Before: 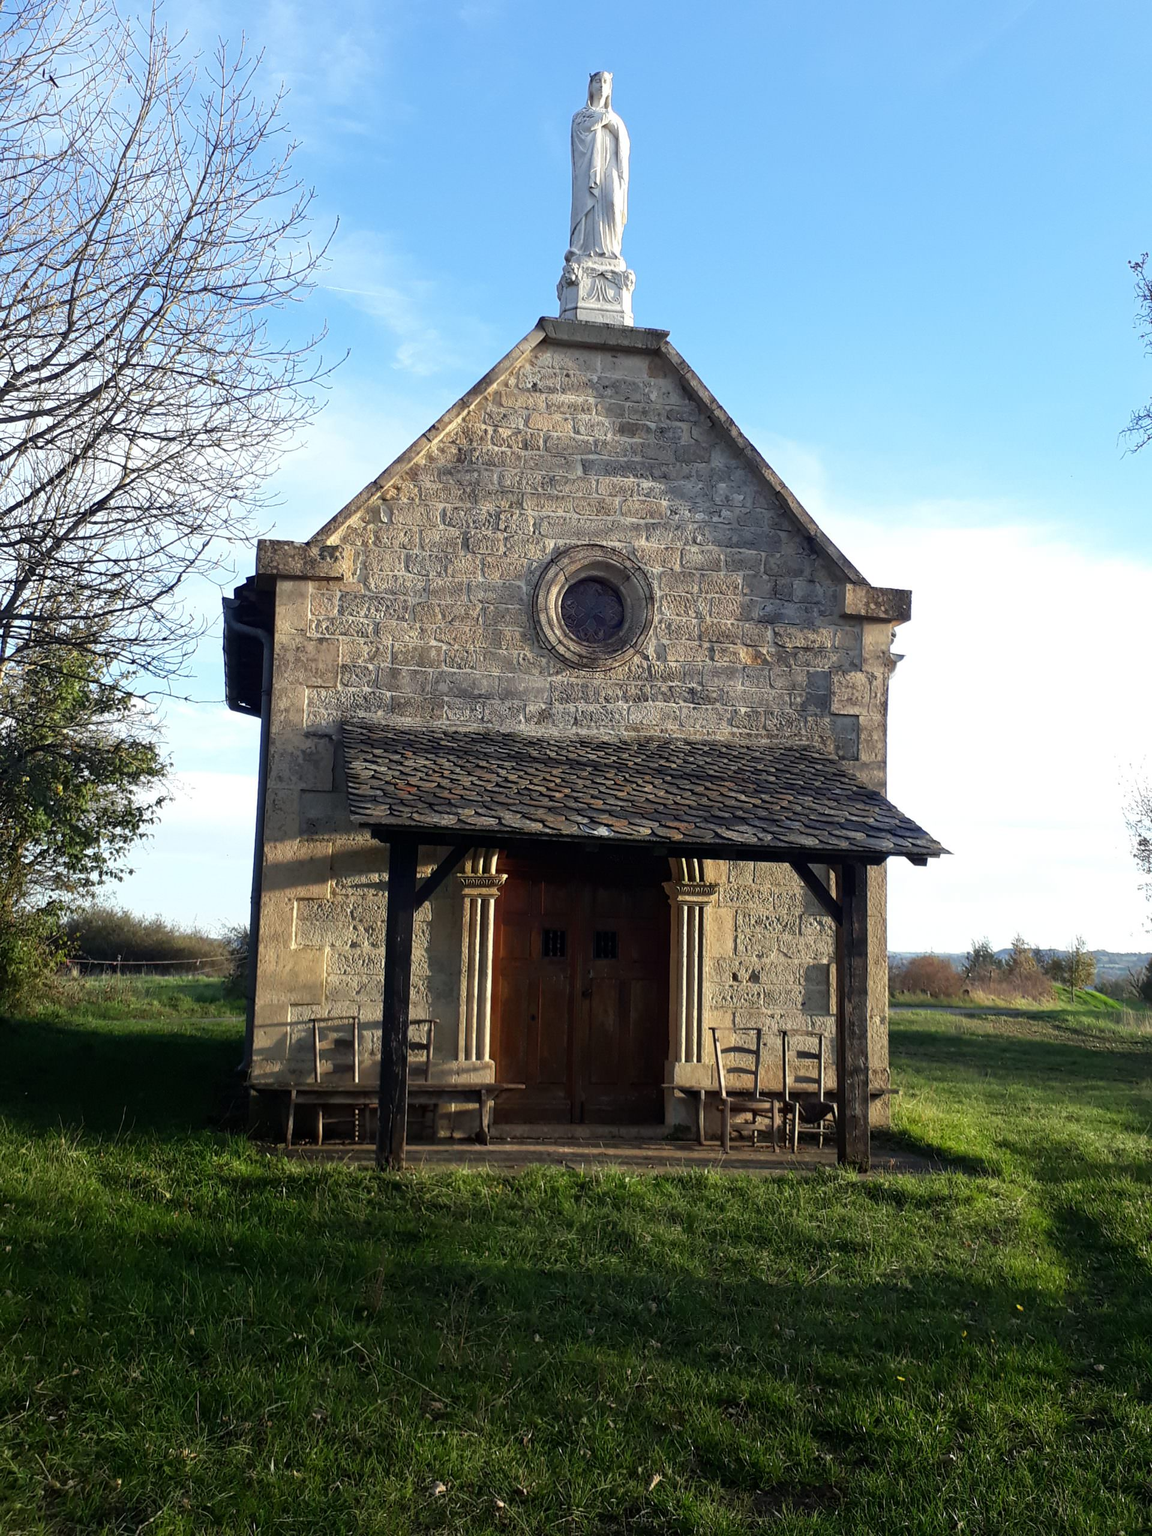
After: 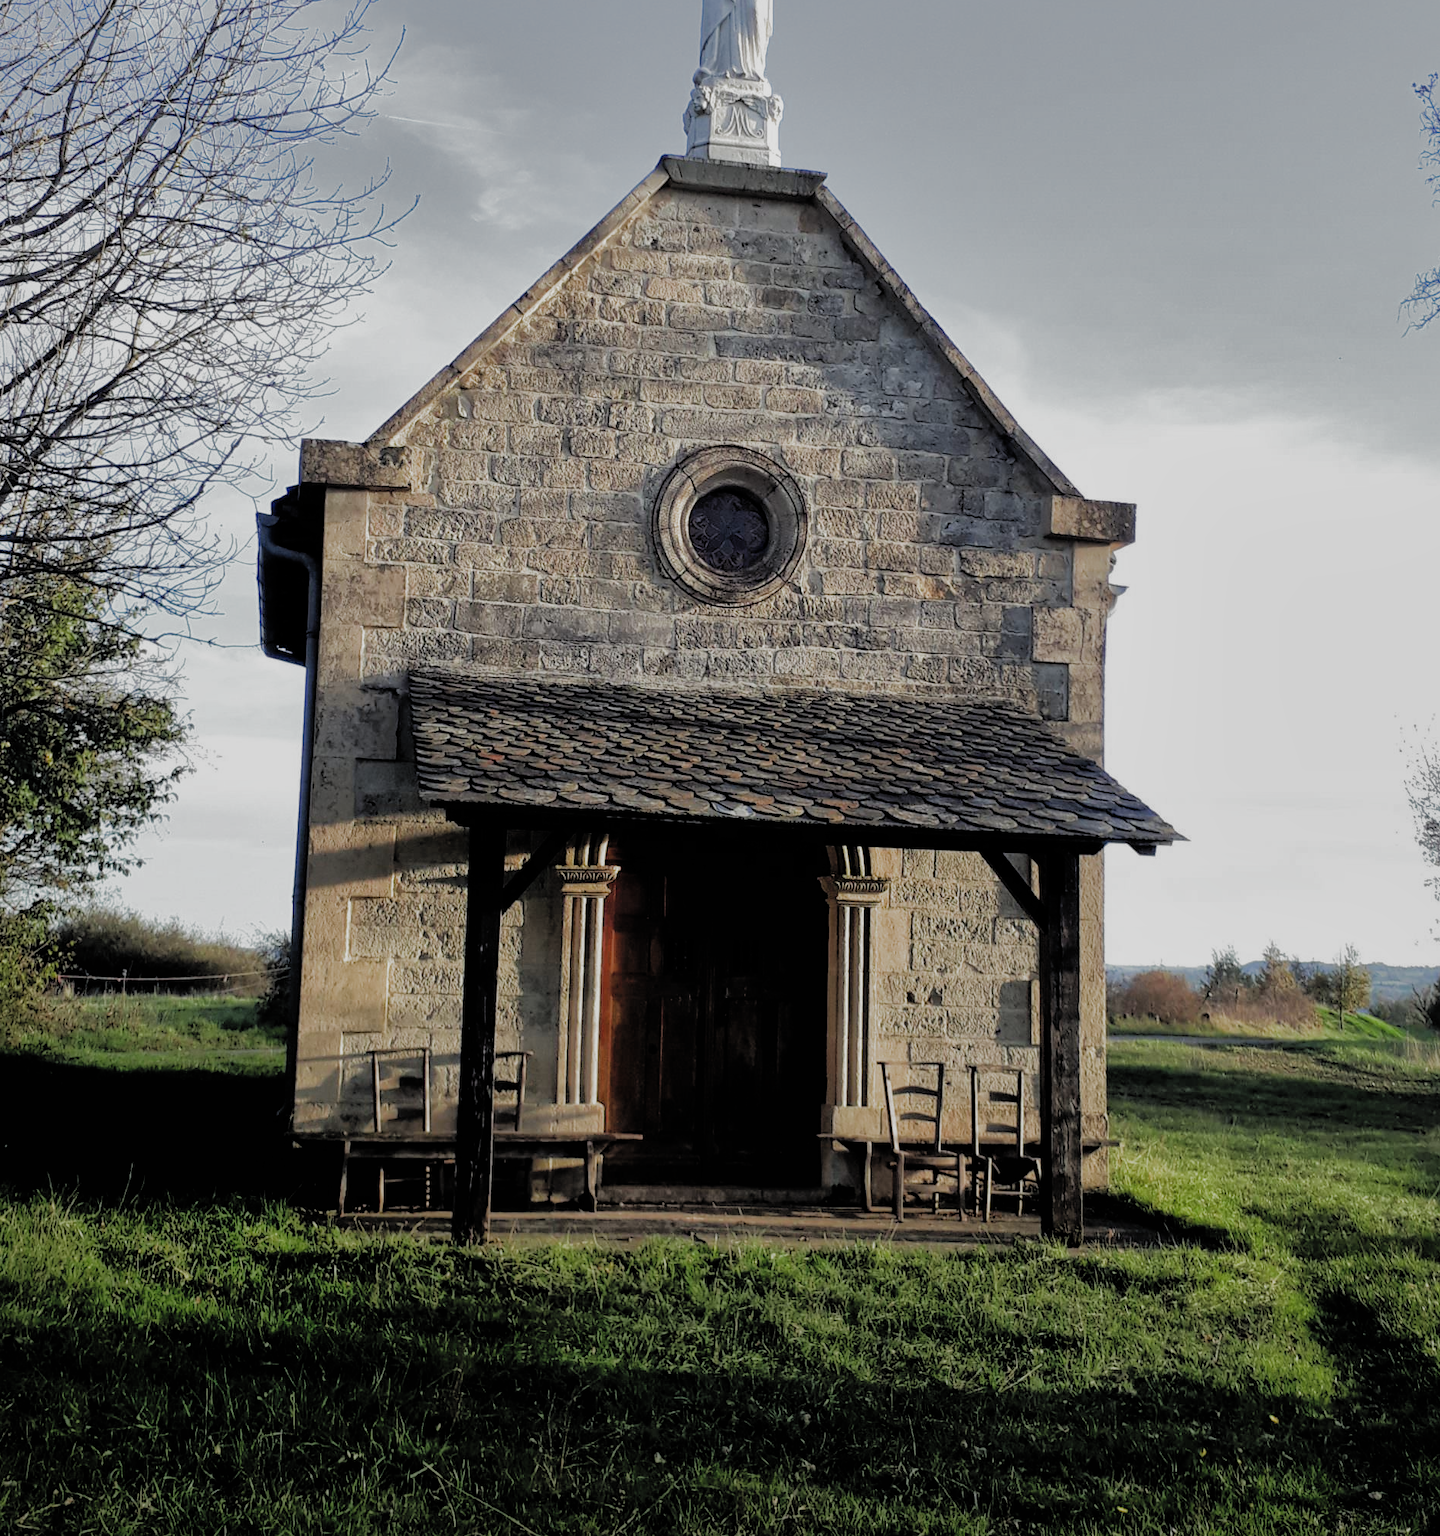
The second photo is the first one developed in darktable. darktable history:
filmic rgb: black relative exposure -4.9 EV, white relative exposure 2.83 EV, threshold 3.01 EV, hardness 3.69, add noise in highlights 0.001, preserve chrominance max RGB, color science v3 (2019), use custom middle-gray values true, iterations of high-quality reconstruction 0, contrast in highlights soft, enable highlight reconstruction true
crop and rotate: left 1.877%, top 12.749%, right 0.145%, bottom 8.864%
shadows and highlights: highlights -59.77, highlights color adjustment 42.8%
